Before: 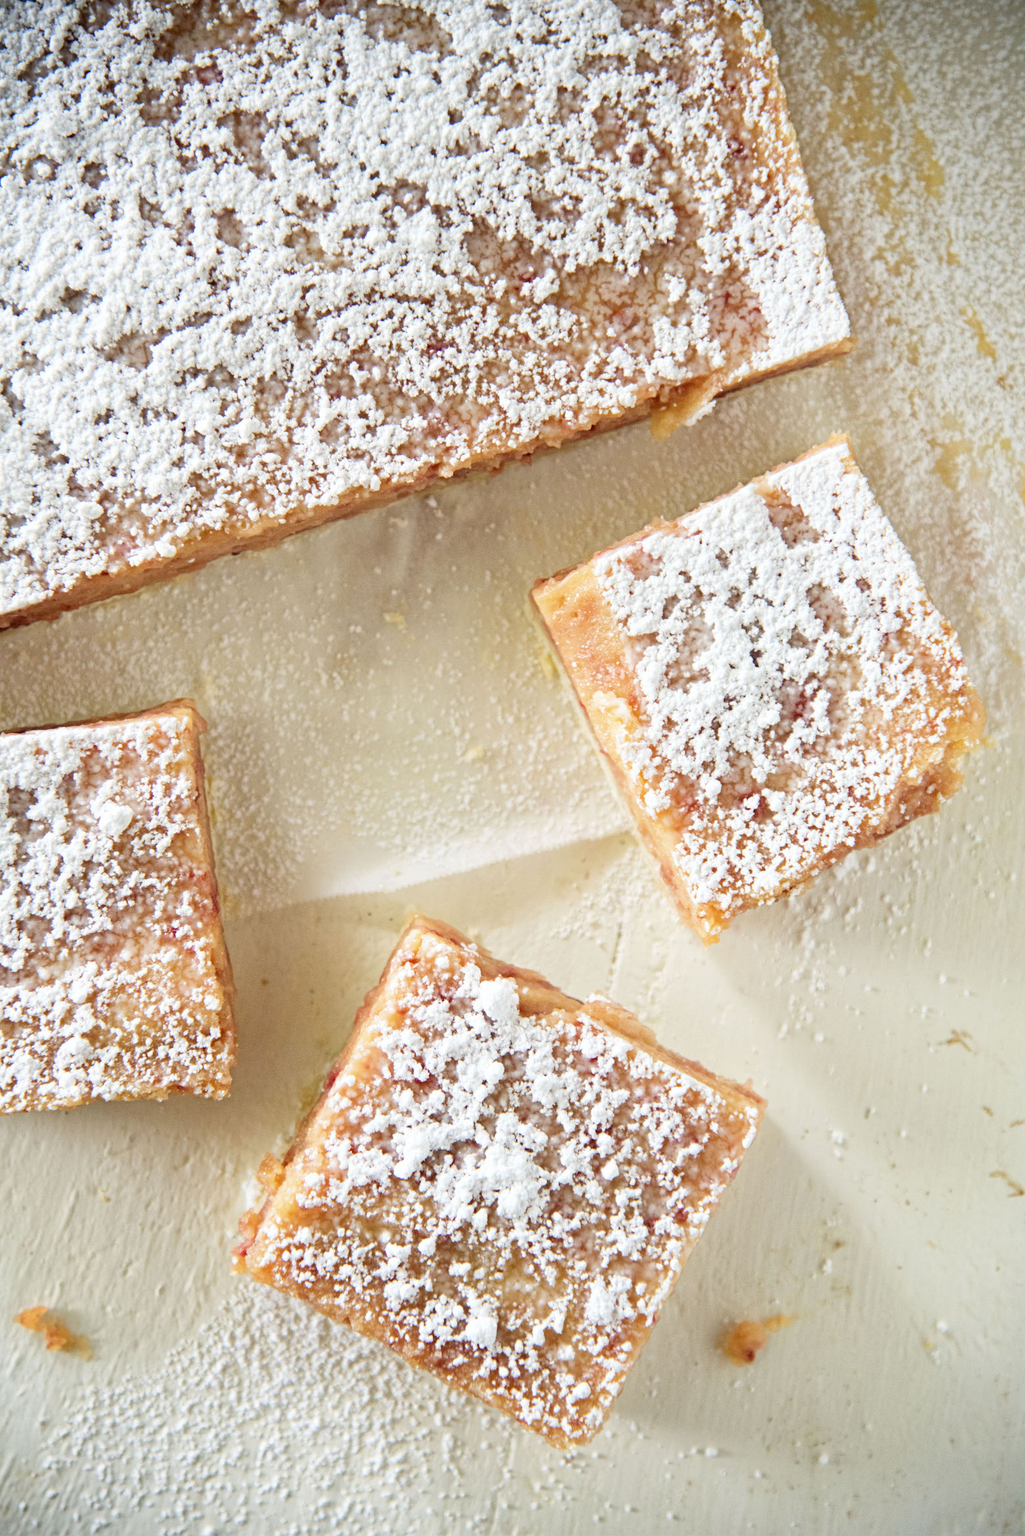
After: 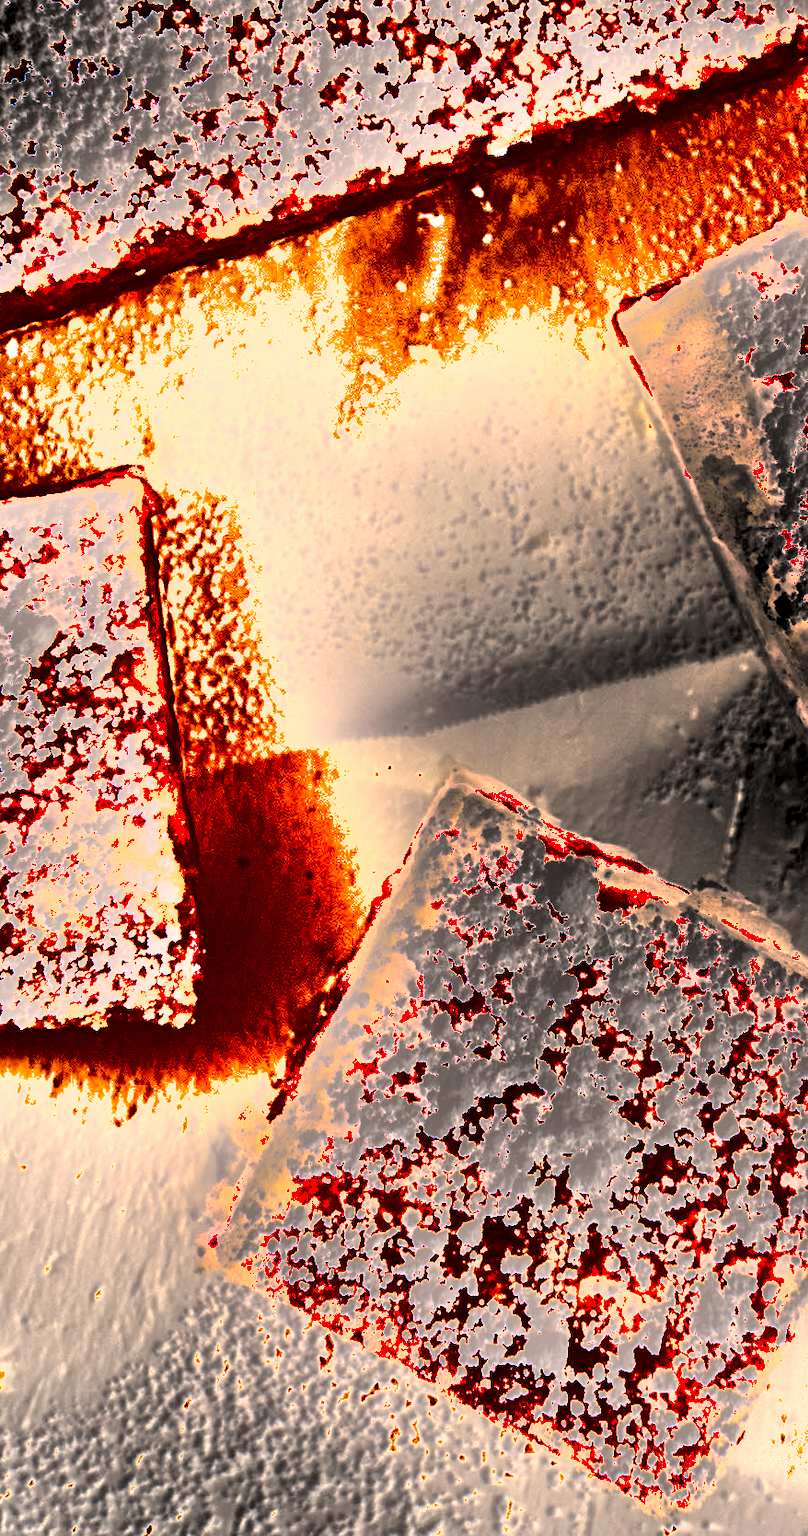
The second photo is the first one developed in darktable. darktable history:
white balance: red 1.127, blue 0.943
crop: left 8.966%, top 23.852%, right 34.699%, bottom 4.703%
shadows and highlights: shadows 20.91, highlights -82.73, soften with gaussian
haze removal: strength -0.1, adaptive false
contrast brightness saturation: contrast 0.03, brightness -0.04
exposure: exposure 1.15 EV, compensate highlight preservation false
